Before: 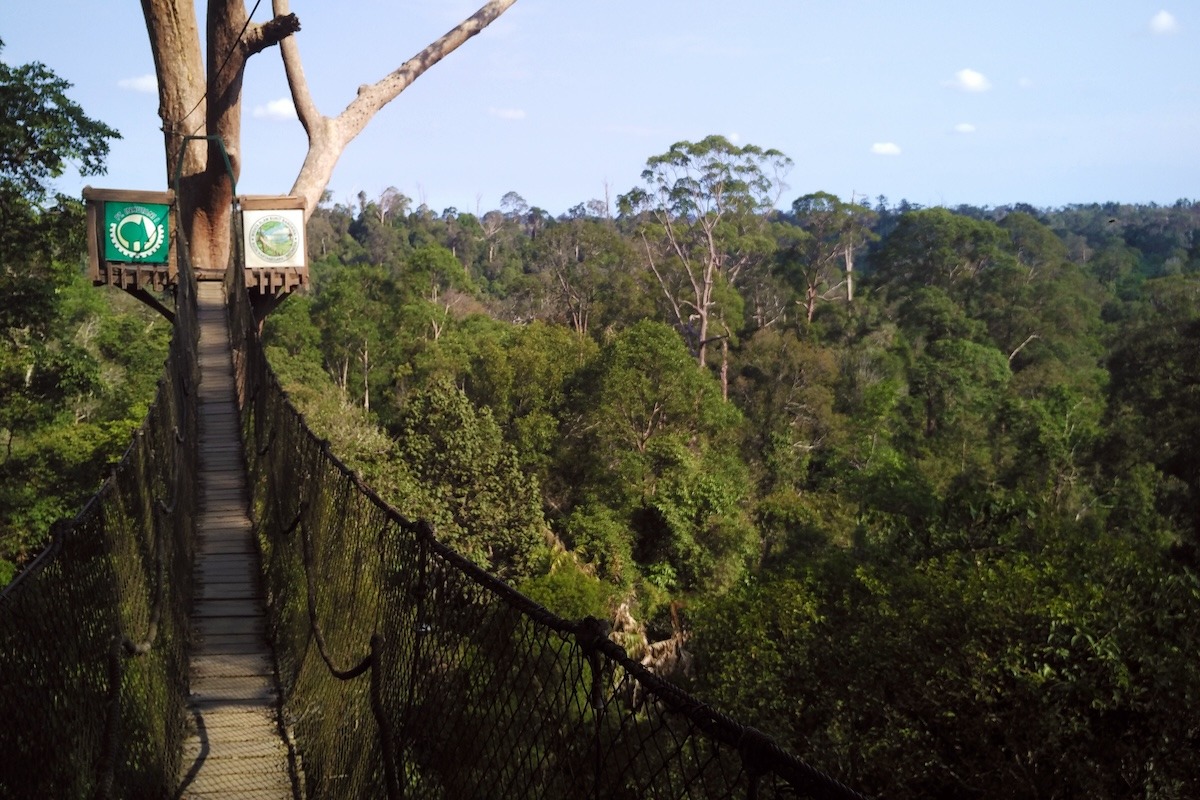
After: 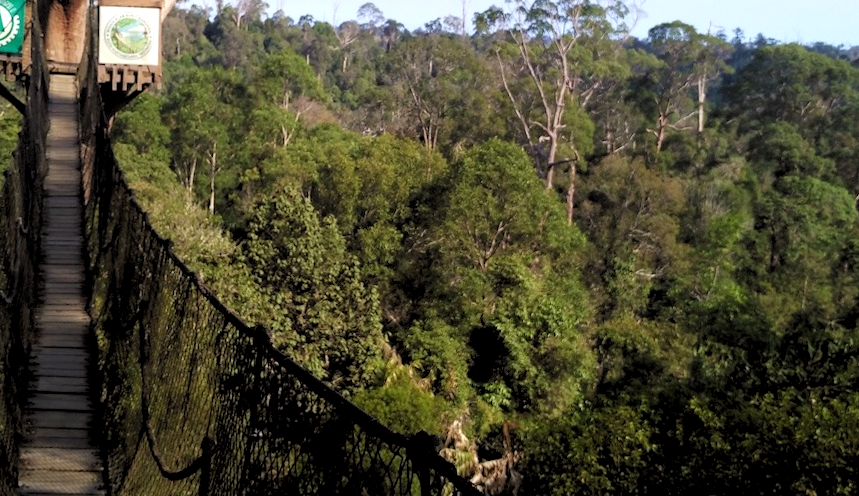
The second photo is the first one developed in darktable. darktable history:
rgb levels: levels [[0.01, 0.419, 0.839], [0, 0.5, 1], [0, 0.5, 1]]
crop and rotate: angle -3.37°, left 9.79%, top 20.73%, right 12.42%, bottom 11.82%
